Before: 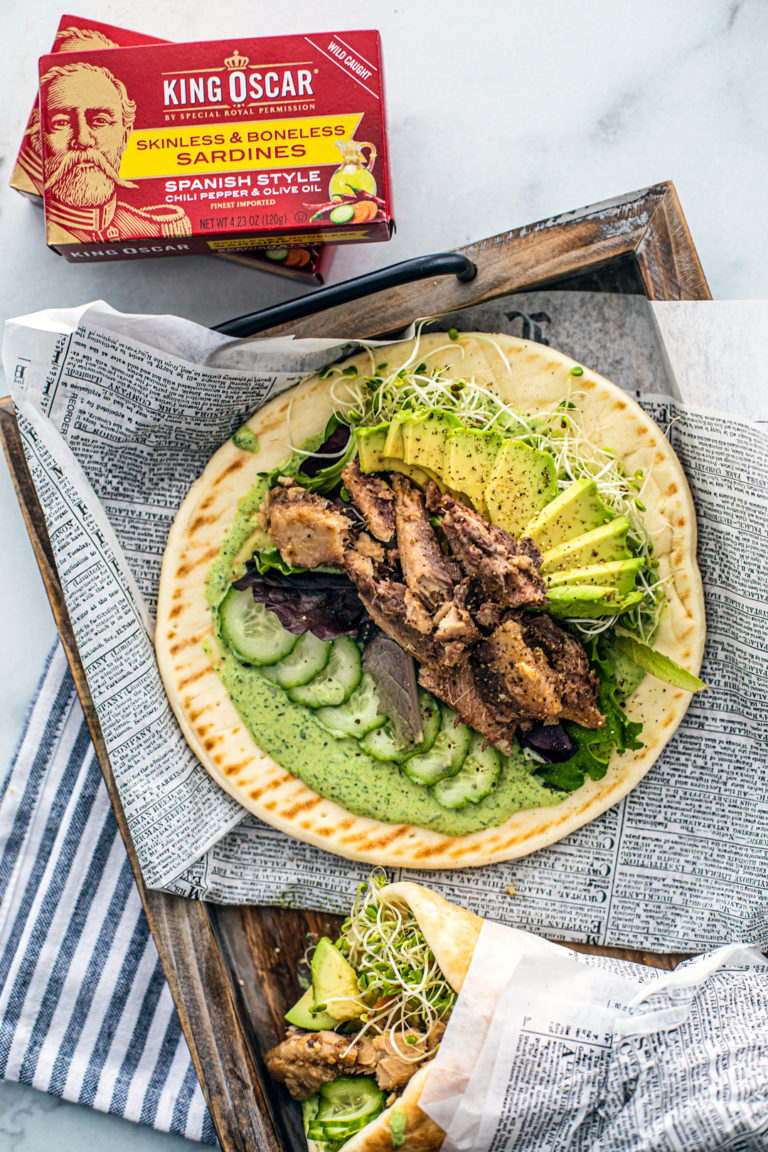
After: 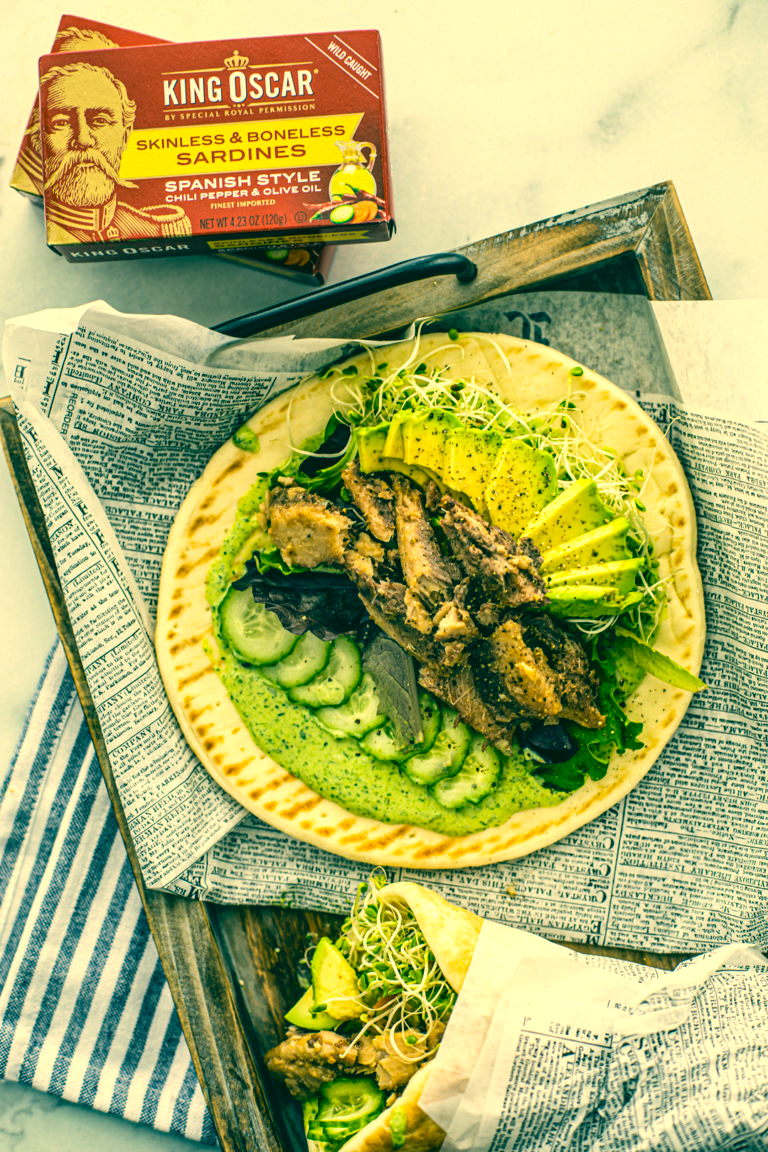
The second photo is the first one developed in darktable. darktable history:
color correction: highlights a* 1.98, highlights b* 34.45, shadows a* -37.24, shadows b* -5.34
exposure: black level correction 0, exposure 0.199 EV, compensate highlight preservation false
